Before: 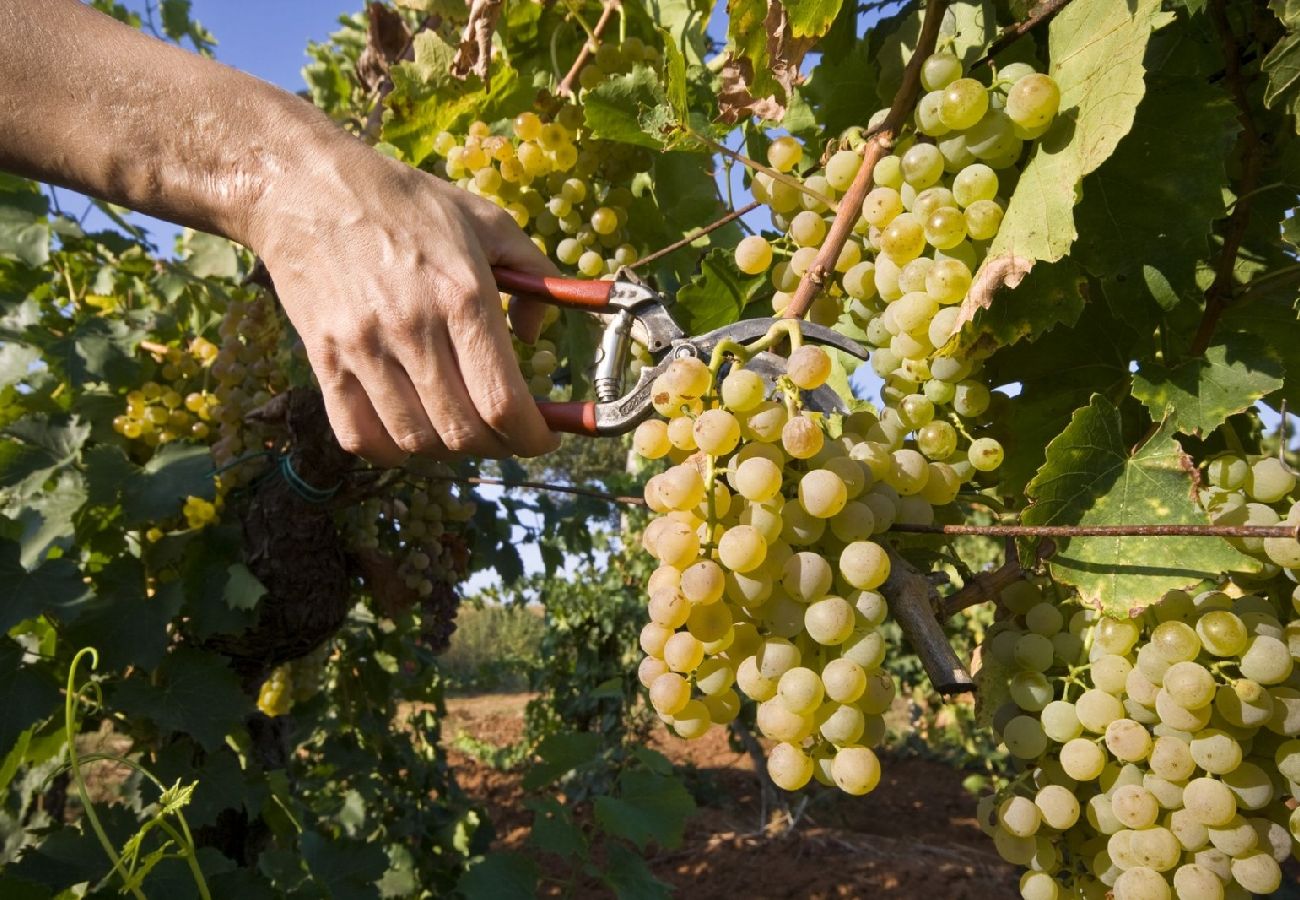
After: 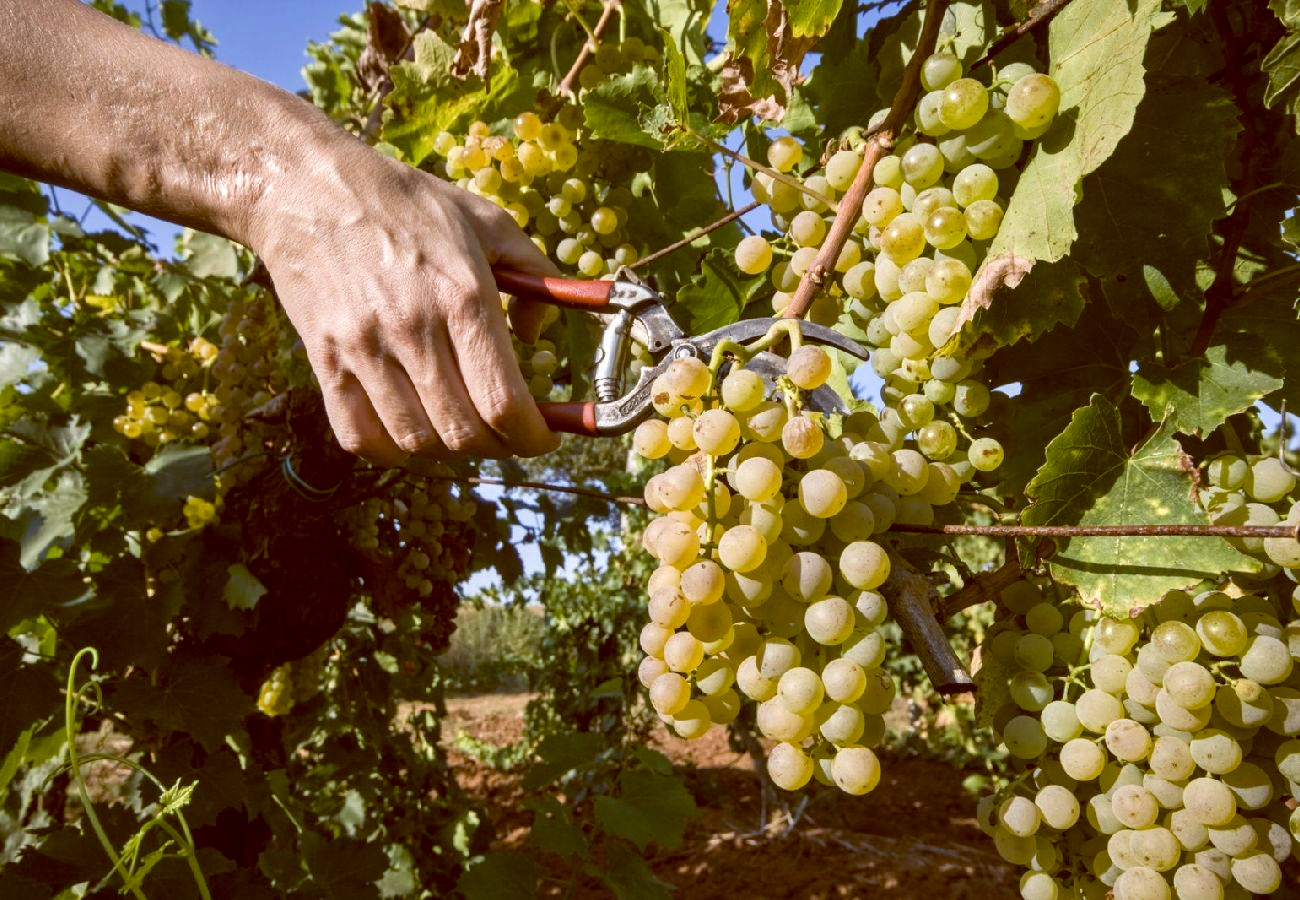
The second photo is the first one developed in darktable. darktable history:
color balance: lift [1, 1.015, 1.004, 0.985], gamma [1, 0.958, 0.971, 1.042], gain [1, 0.956, 0.977, 1.044]
local contrast: detail 130%
